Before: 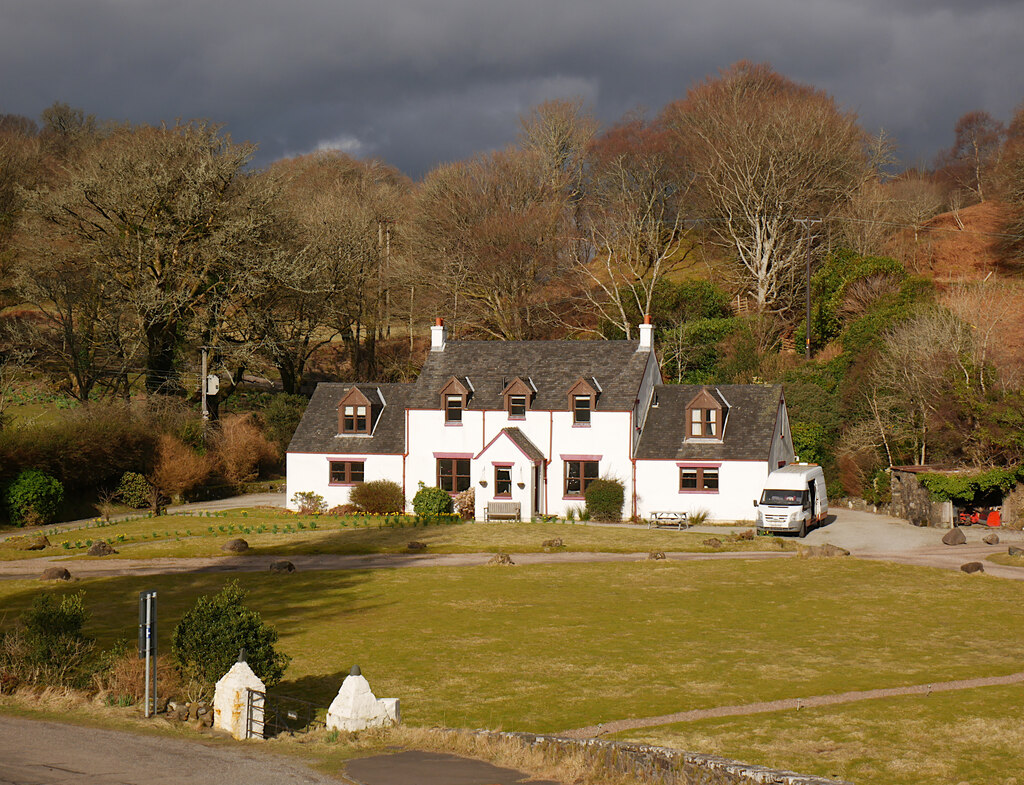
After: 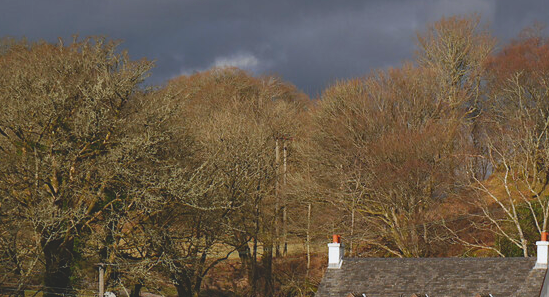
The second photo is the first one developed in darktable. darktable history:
white balance: red 0.98, blue 1.034
contrast brightness saturation: contrast -0.28
tone equalizer: -8 EV -0.417 EV, -7 EV -0.389 EV, -6 EV -0.333 EV, -5 EV -0.222 EV, -3 EV 0.222 EV, -2 EV 0.333 EV, -1 EV 0.389 EV, +0 EV 0.417 EV, edges refinement/feathering 500, mask exposure compensation -1.57 EV, preserve details no
haze removal: compatibility mode true, adaptive false
crop: left 10.121%, top 10.631%, right 36.218%, bottom 51.526%
